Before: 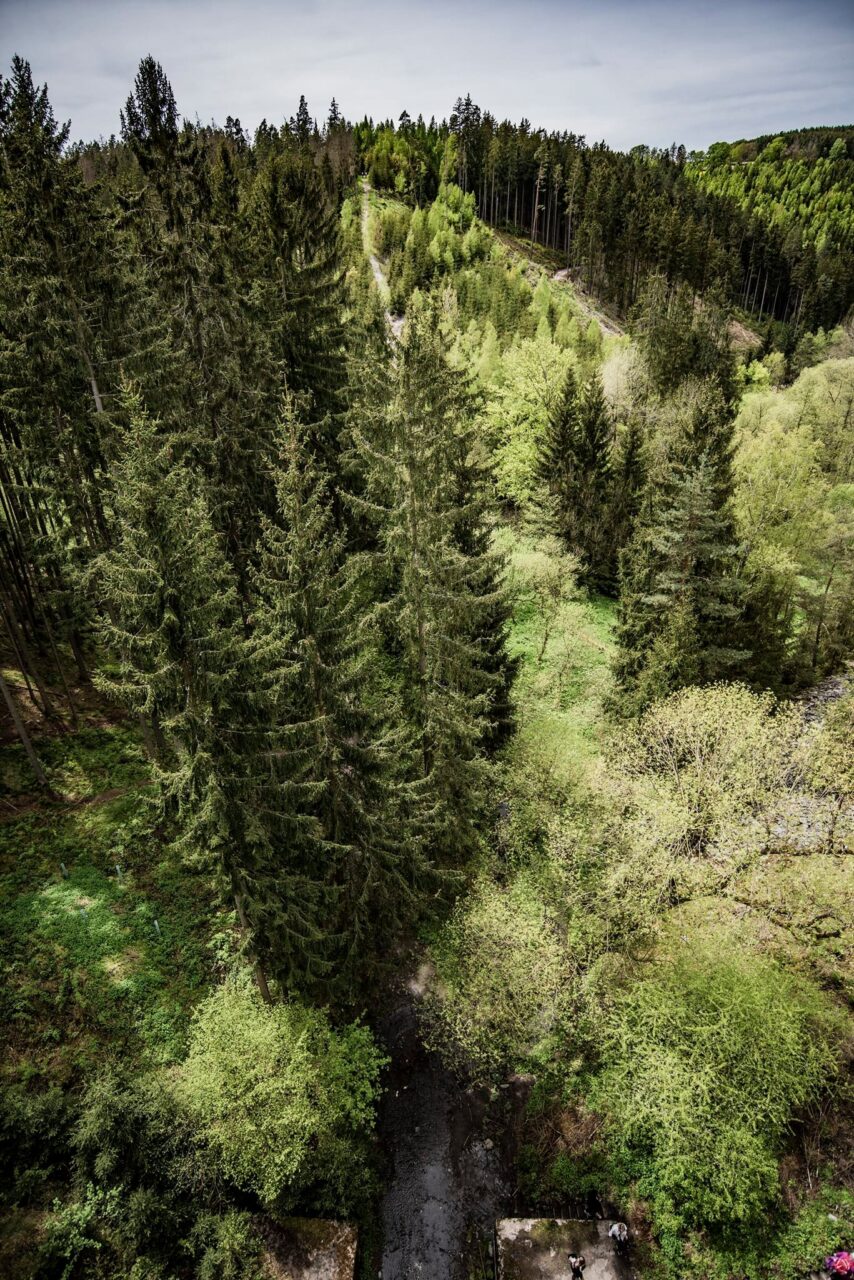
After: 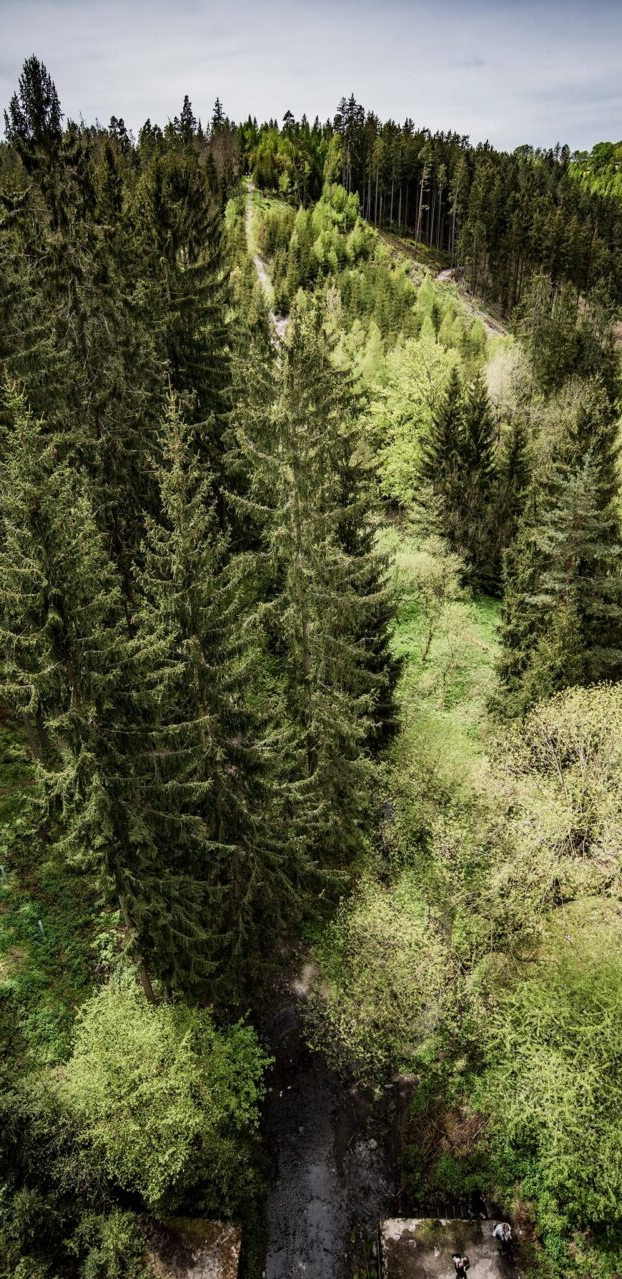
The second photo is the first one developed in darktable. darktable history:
crop: left 13.621%, top 0%, right 13.477%
